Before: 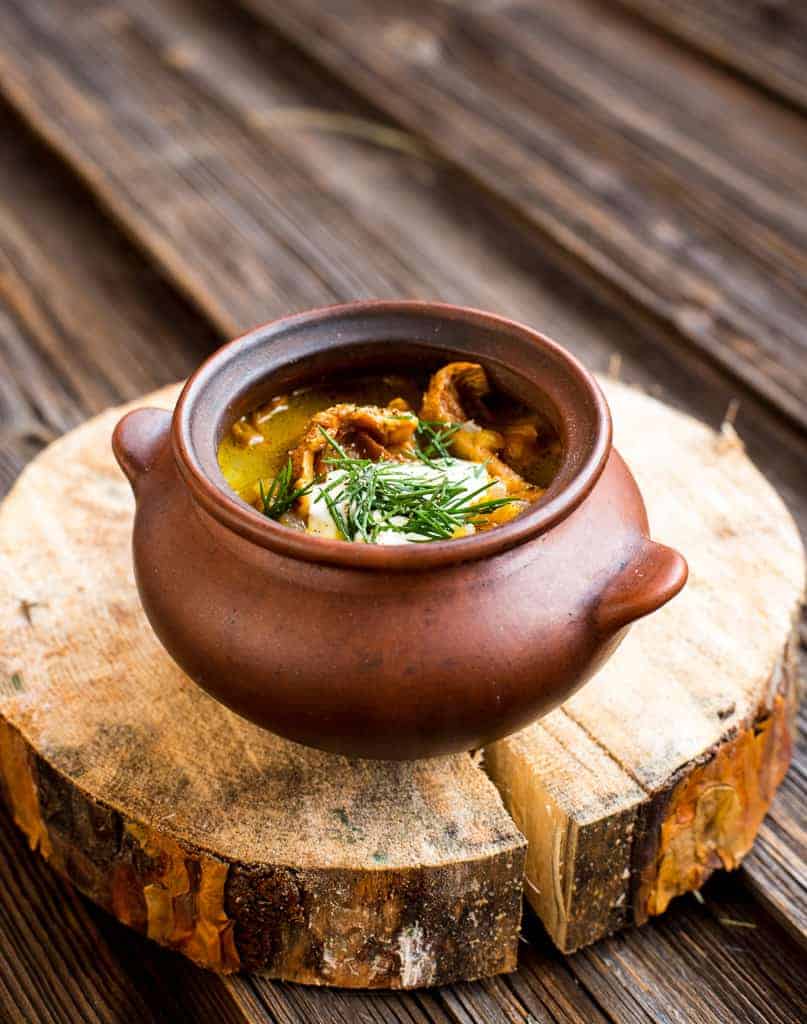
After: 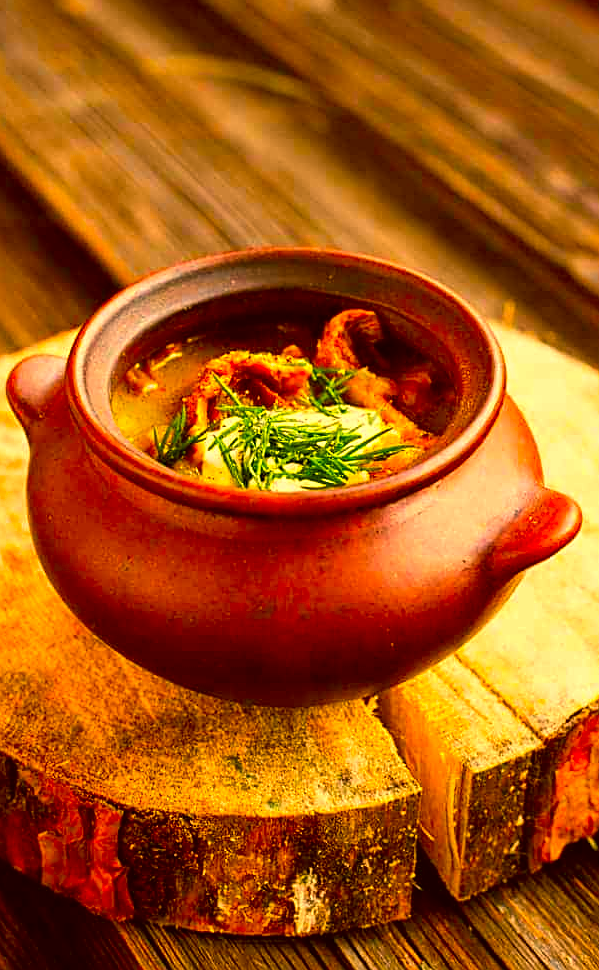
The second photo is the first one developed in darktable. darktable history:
exposure: black level correction 0.001, exposure 0.14 EV, compensate highlight preservation false
color correction: highlights a* 10.44, highlights b* 30.04, shadows a* 2.73, shadows b* 17.51, saturation 1.72
sharpen: on, module defaults
crop and rotate: left 13.15%, top 5.251%, right 12.609%
